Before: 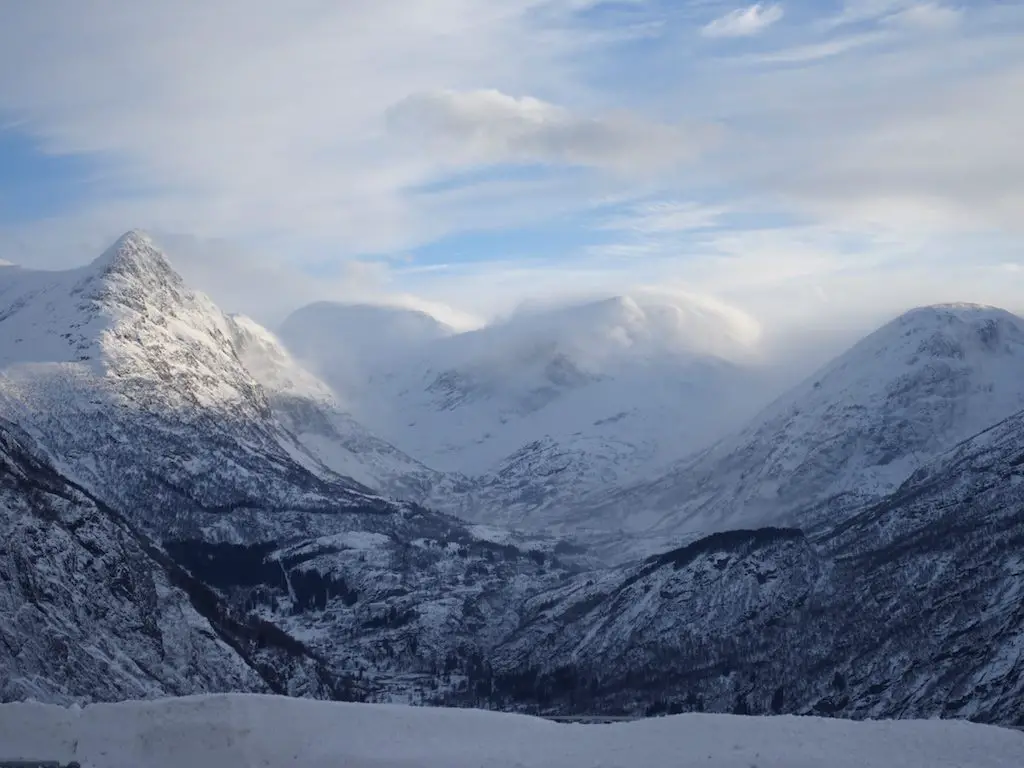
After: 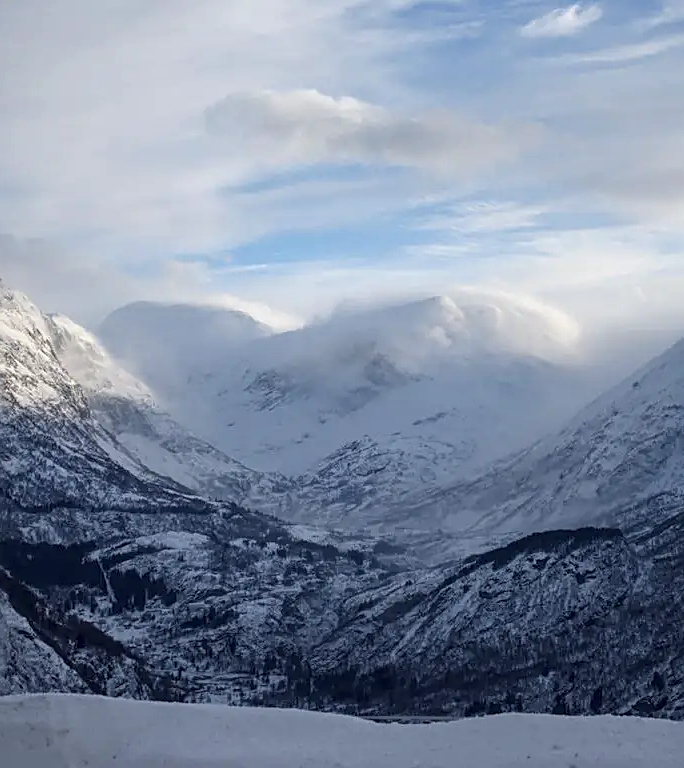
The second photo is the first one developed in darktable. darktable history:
crop and rotate: left 17.732%, right 15.423%
sharpen: on, module defaults
local contrast: detail 130%
